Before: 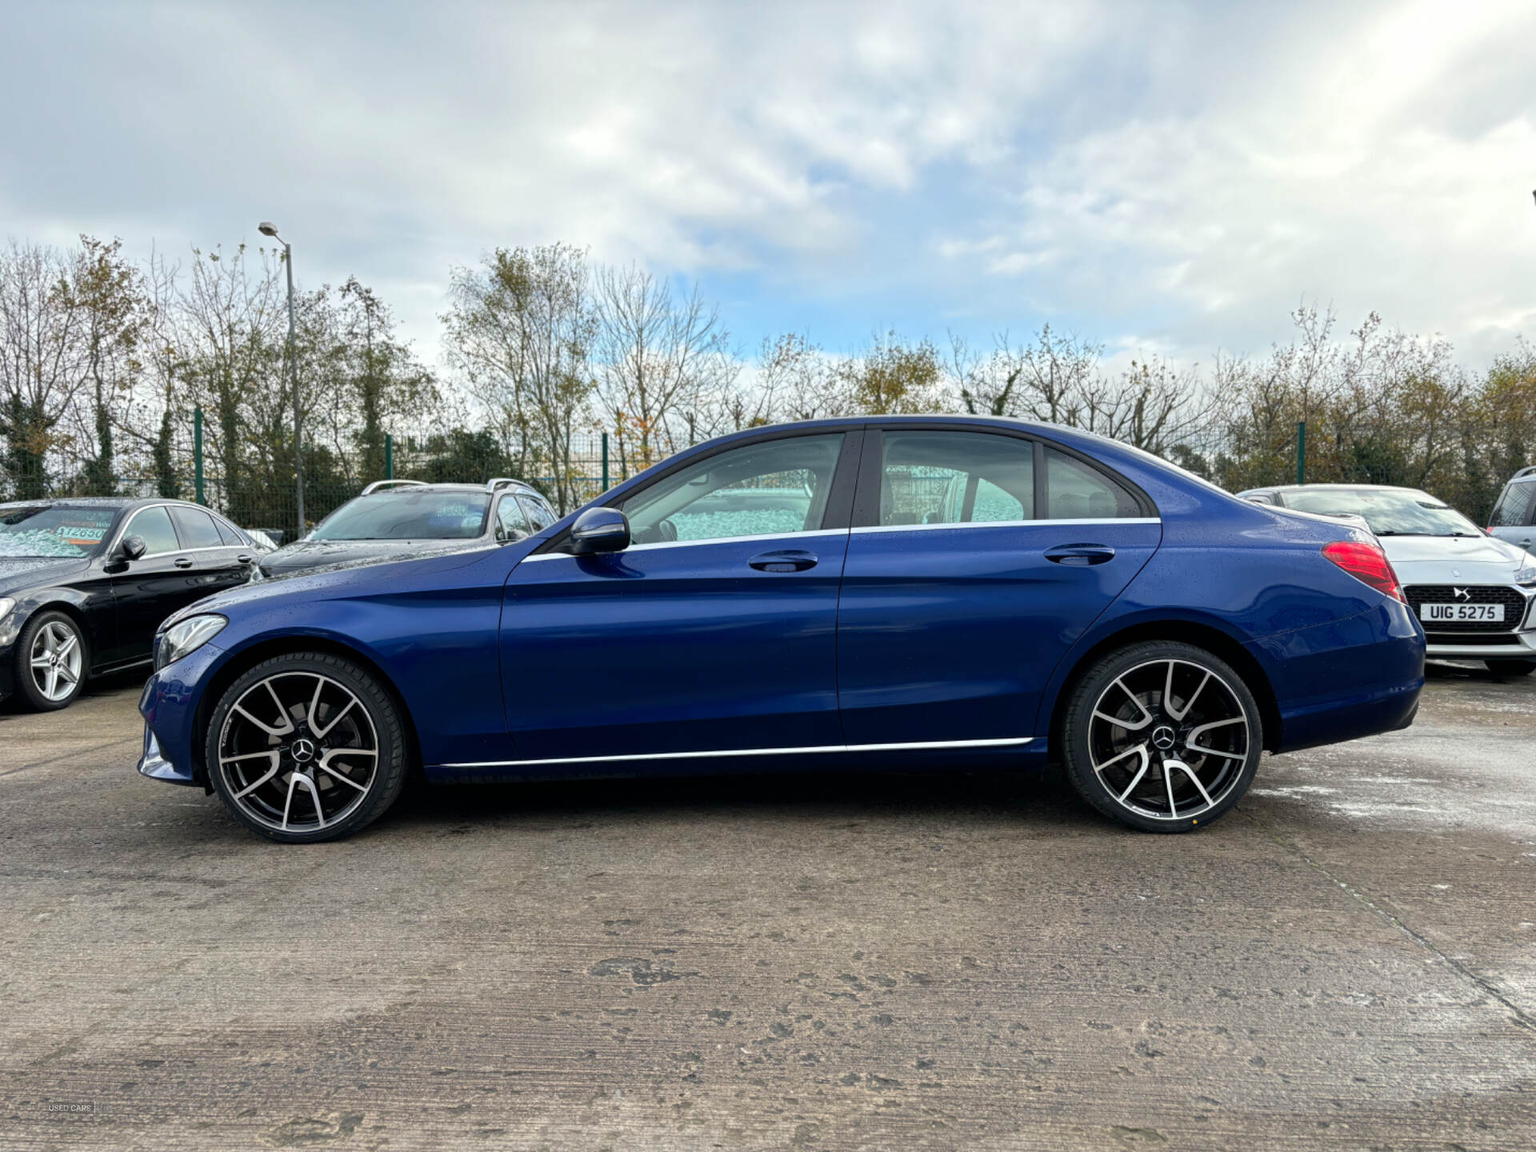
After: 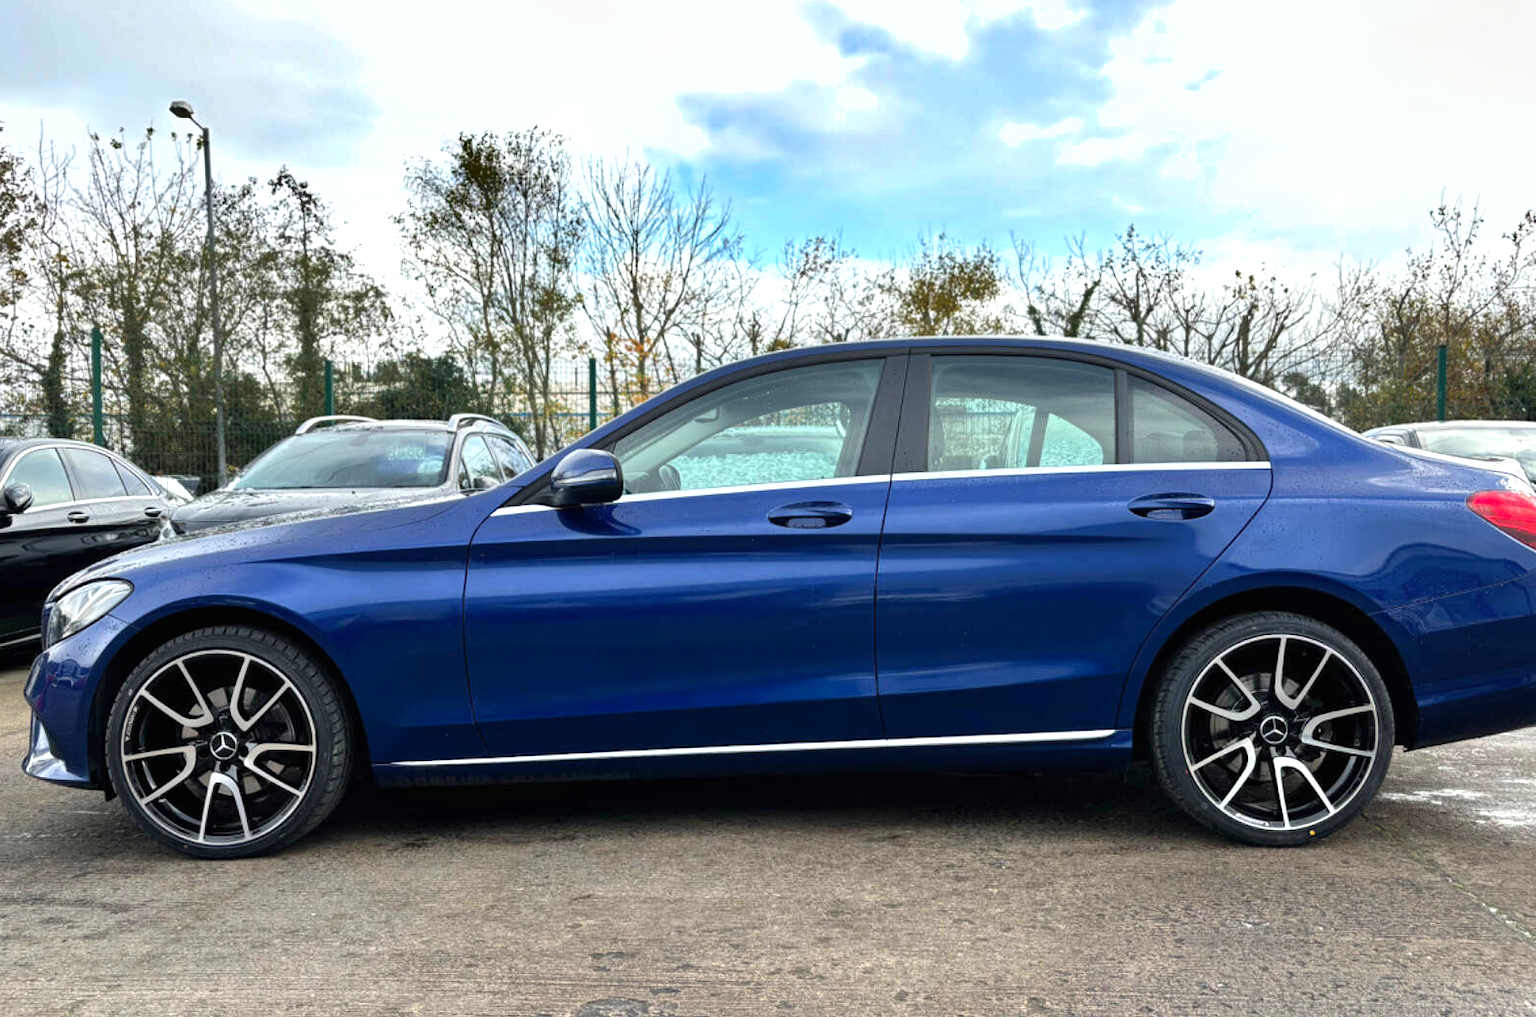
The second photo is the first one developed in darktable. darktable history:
crop: left 7.798%, top 12.13%, right 10.219%, bottom 15.42%
exposure: black level correction 0, exposure 0.5 EV, compensate exposure bias true, compensate highlight preservation false
shadows and highlights: low approximation 0.01, soften with gaussian
